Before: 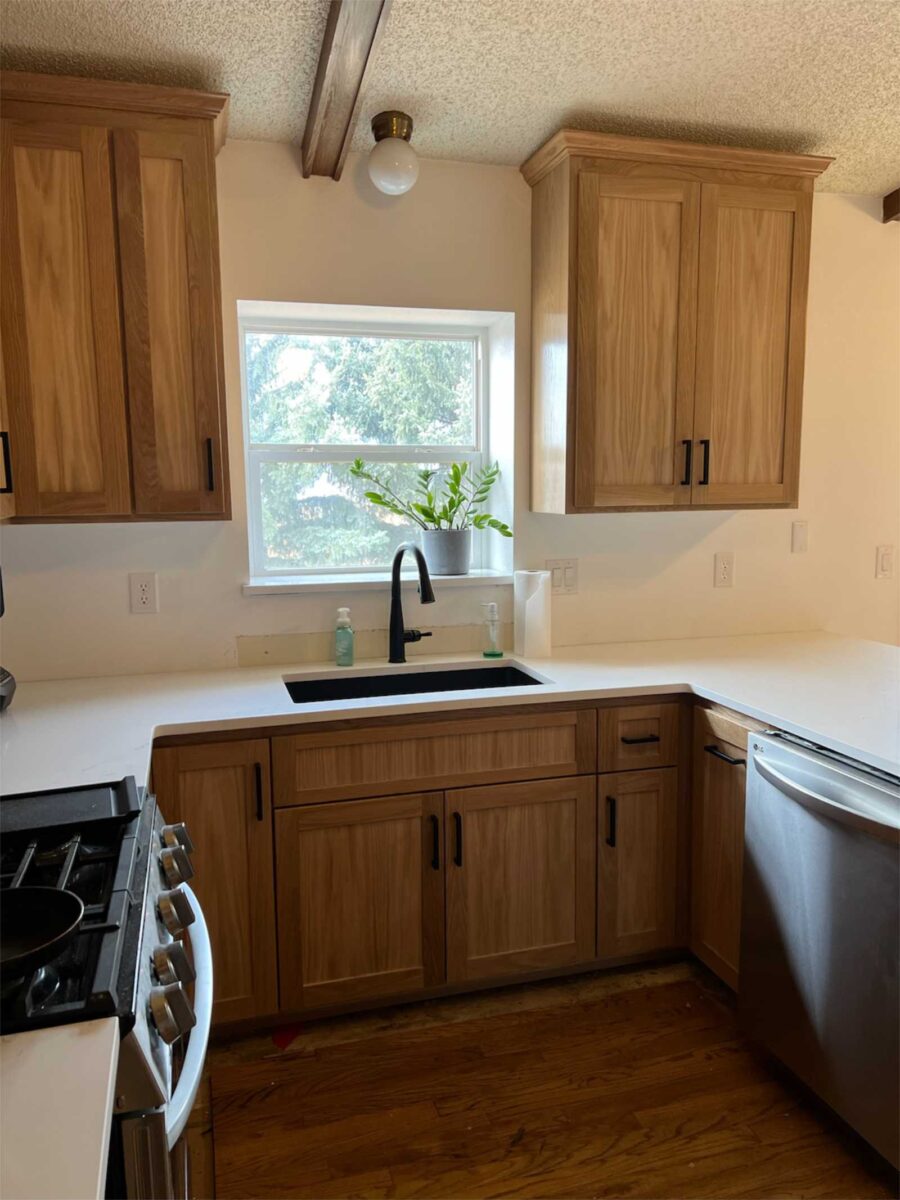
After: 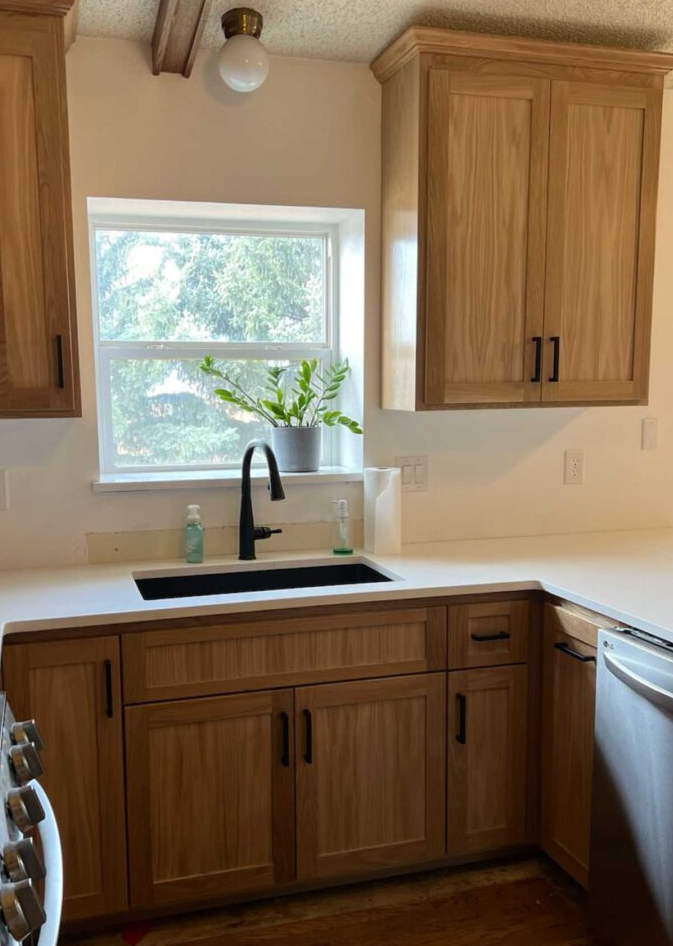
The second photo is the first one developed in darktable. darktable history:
crop: left 16.768%, top 8.653%, right 8.362%, bottom 12.485%
tone equalizer: on, module defaults
